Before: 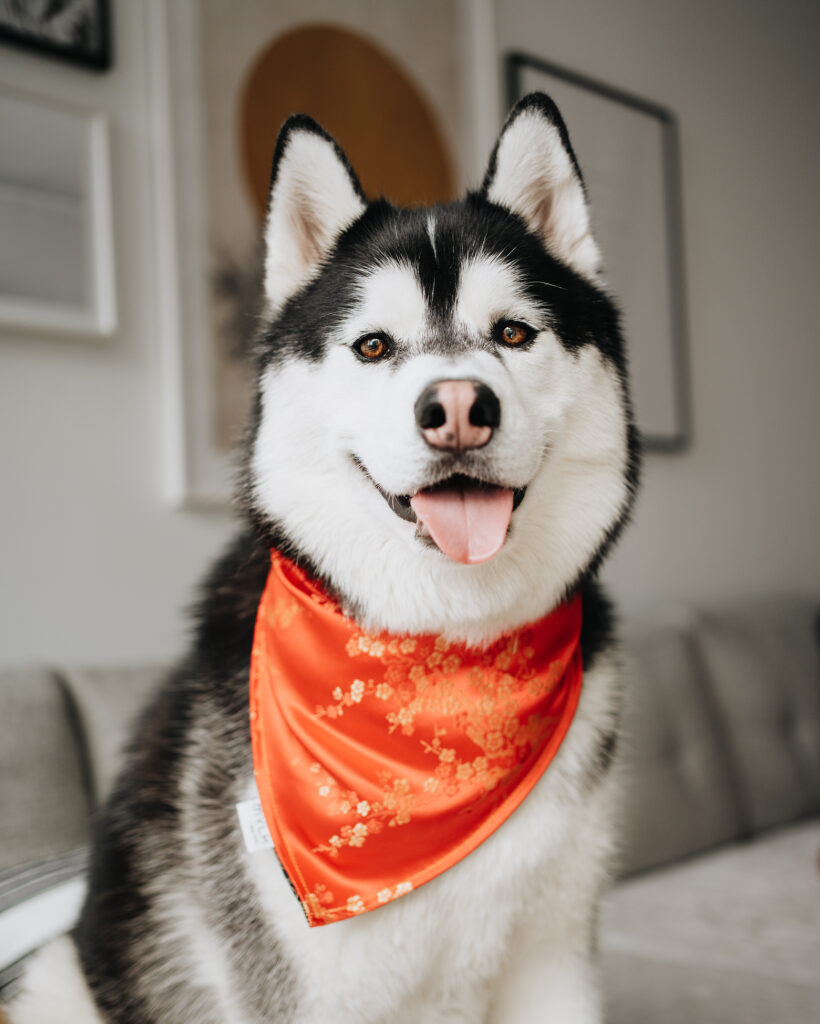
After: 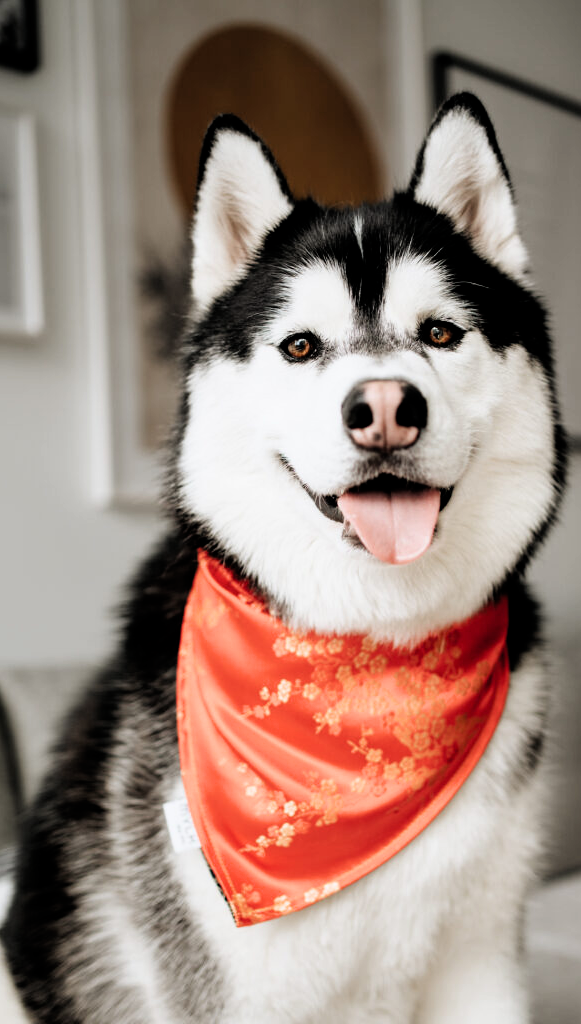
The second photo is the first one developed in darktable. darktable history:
crop and rotate: left 9.012%, right 20.075%
filmic rgb: black relative exposure -8.72 EV, white relative exposure 2.71 EV, target black luminance 0%, hardness 6.28, latitude 76.88%, contrast 1.328, shadows ↔ highlights balance -0.336%, color science v6 (2022)
